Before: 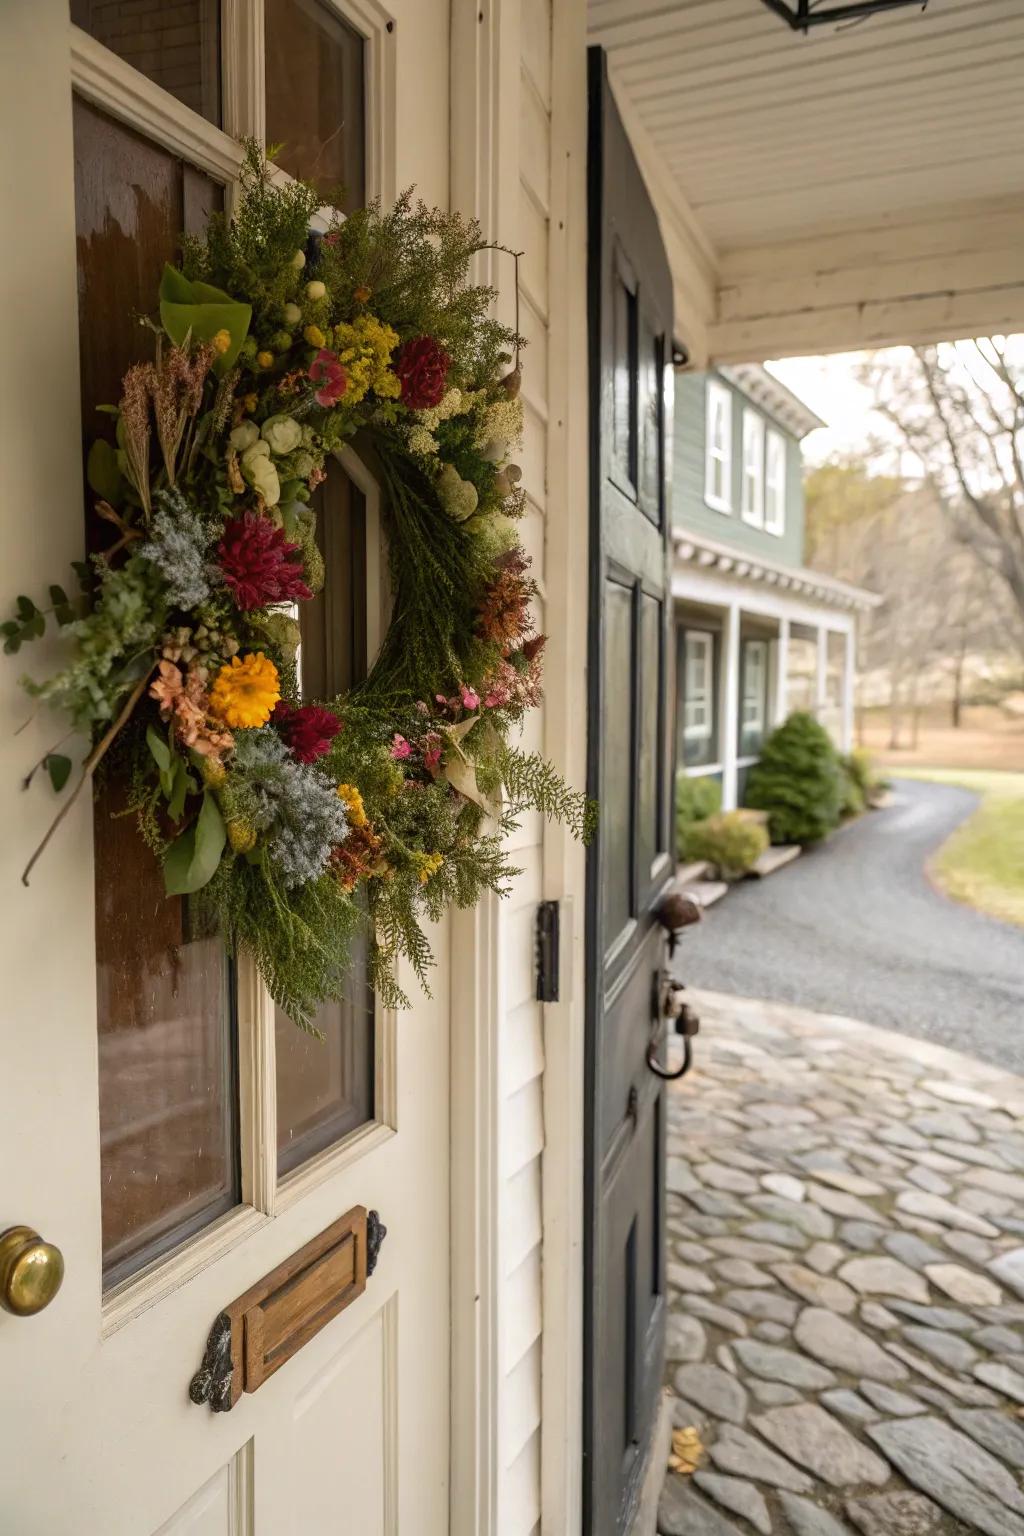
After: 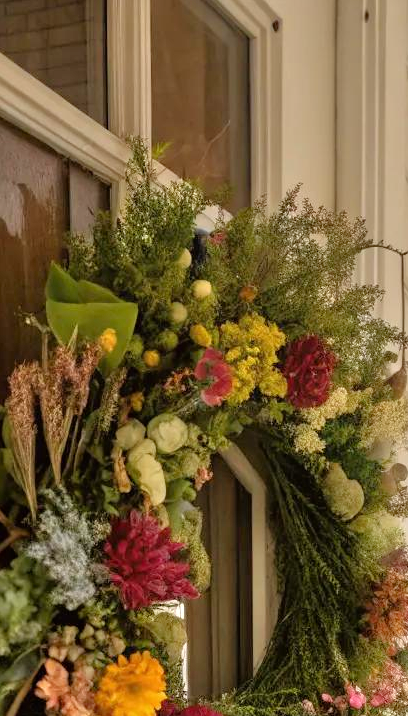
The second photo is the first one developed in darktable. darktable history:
crop and rotate: left 11.174%, top 0.108%, right 48.893%, bottom 53.242%
tone equalizer: -7 EV 0.15 EV, -6 EV 0.622 EV, -5 EV 1.13 EV, -4 EV 1.31 EV, -3 EV 1.18 EV, -2 EV 0.6 EV, -1 EV 0.158 EV
